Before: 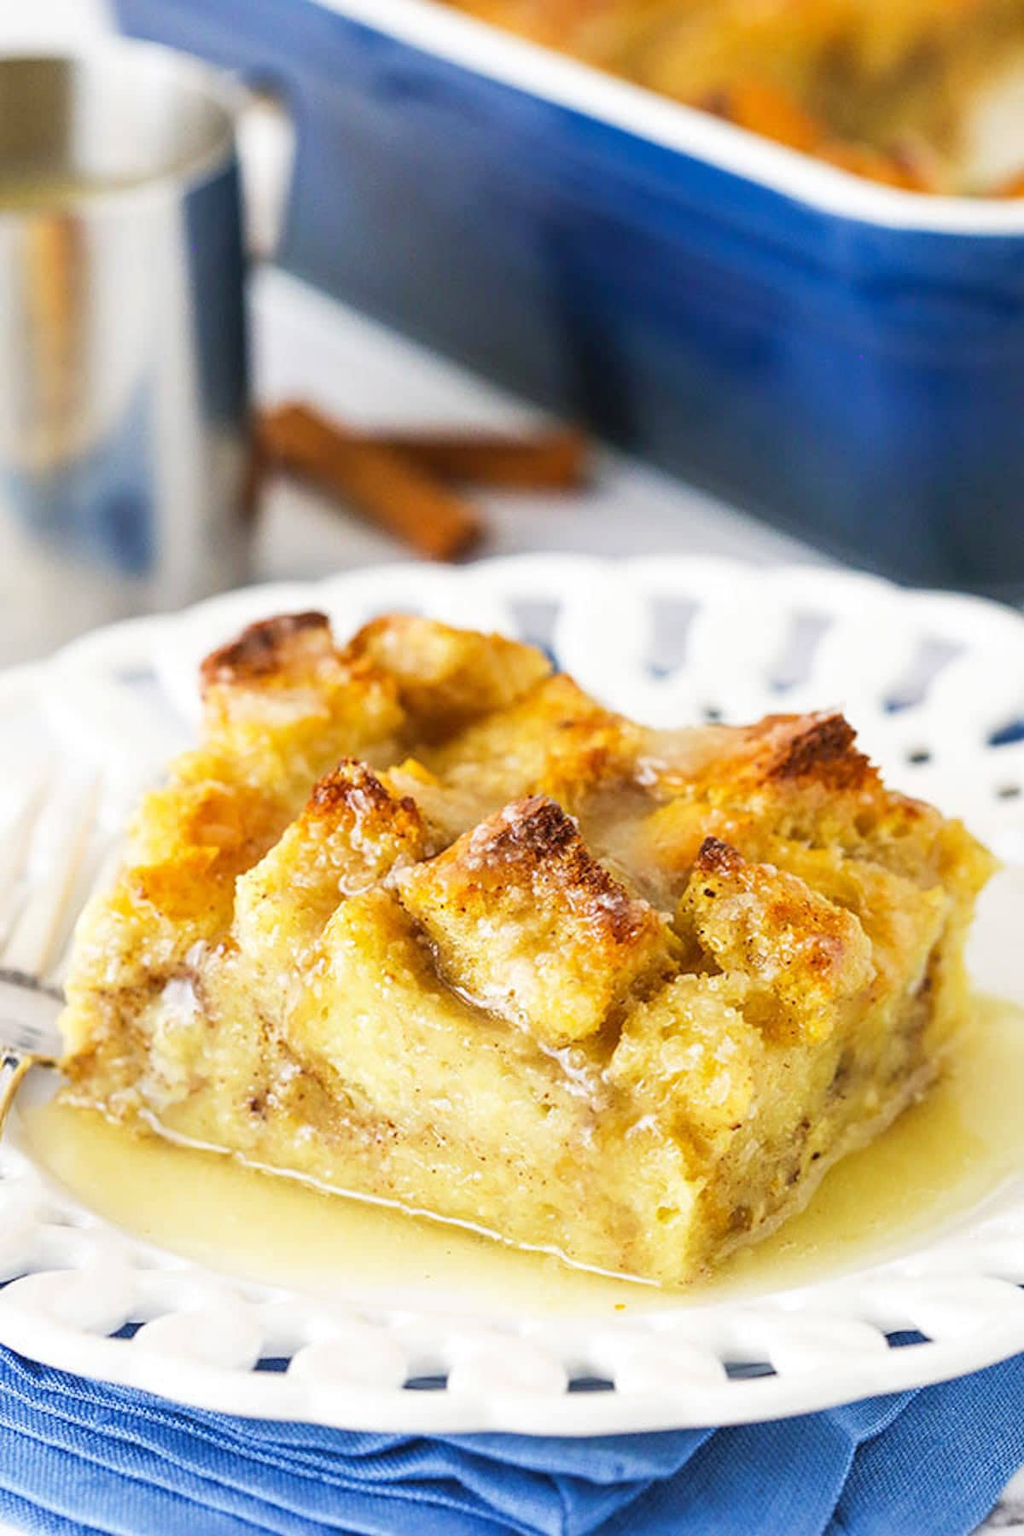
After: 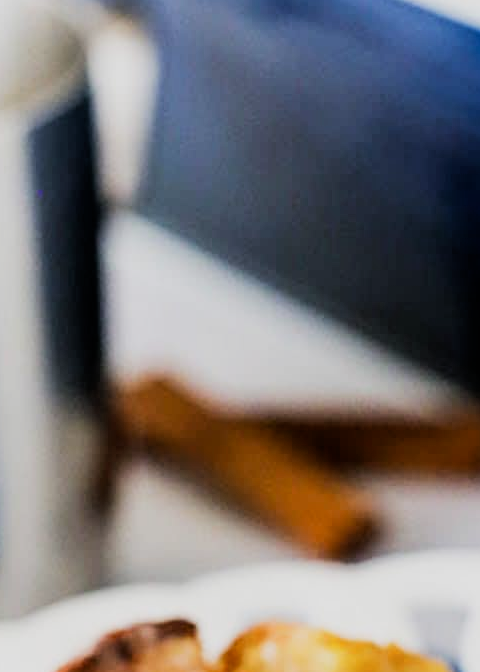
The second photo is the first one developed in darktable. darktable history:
crop: left 15.724%, top 5.445%, right 44.237%, bottom 56.644%
filmic rgb: black relative exposure -5.01 EV, white relative exposure 3.97 EV, hardness 2.89, contrast 1.402, highlights saturation mix -20.55%
exposure: black level correction 0.006, exposure -0.219 EV, compensate highlight preservation false
